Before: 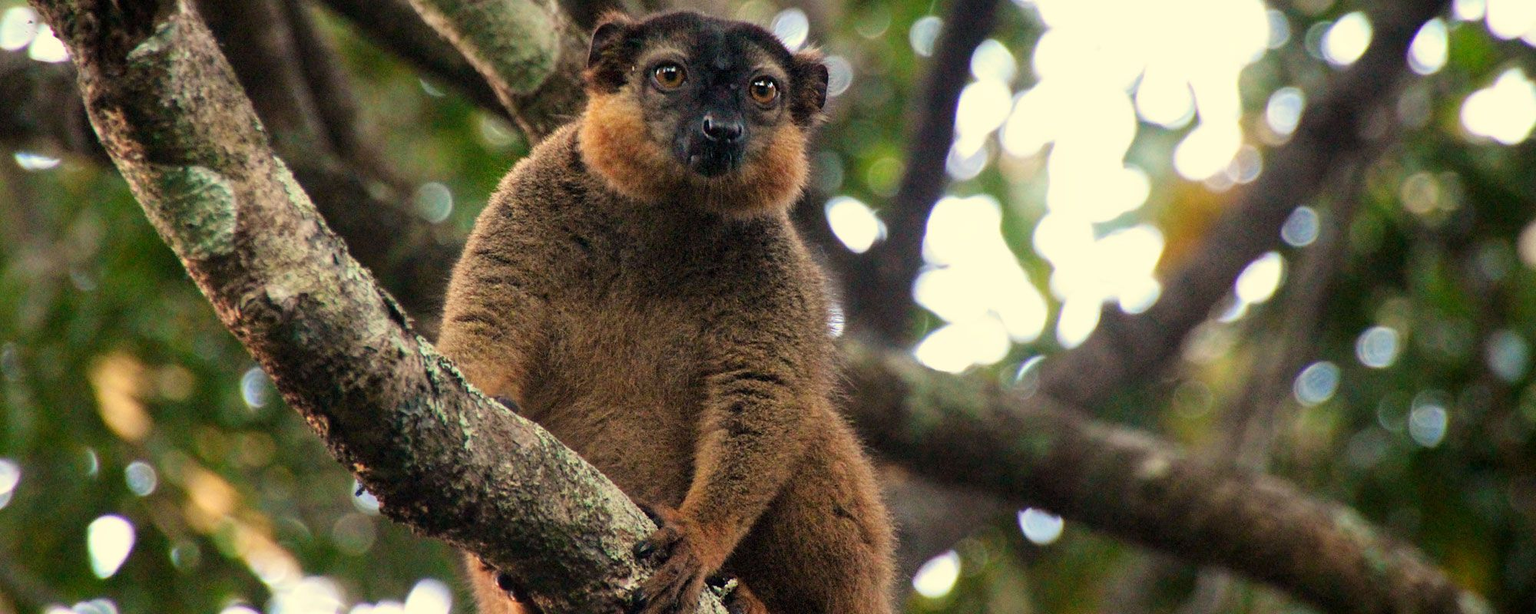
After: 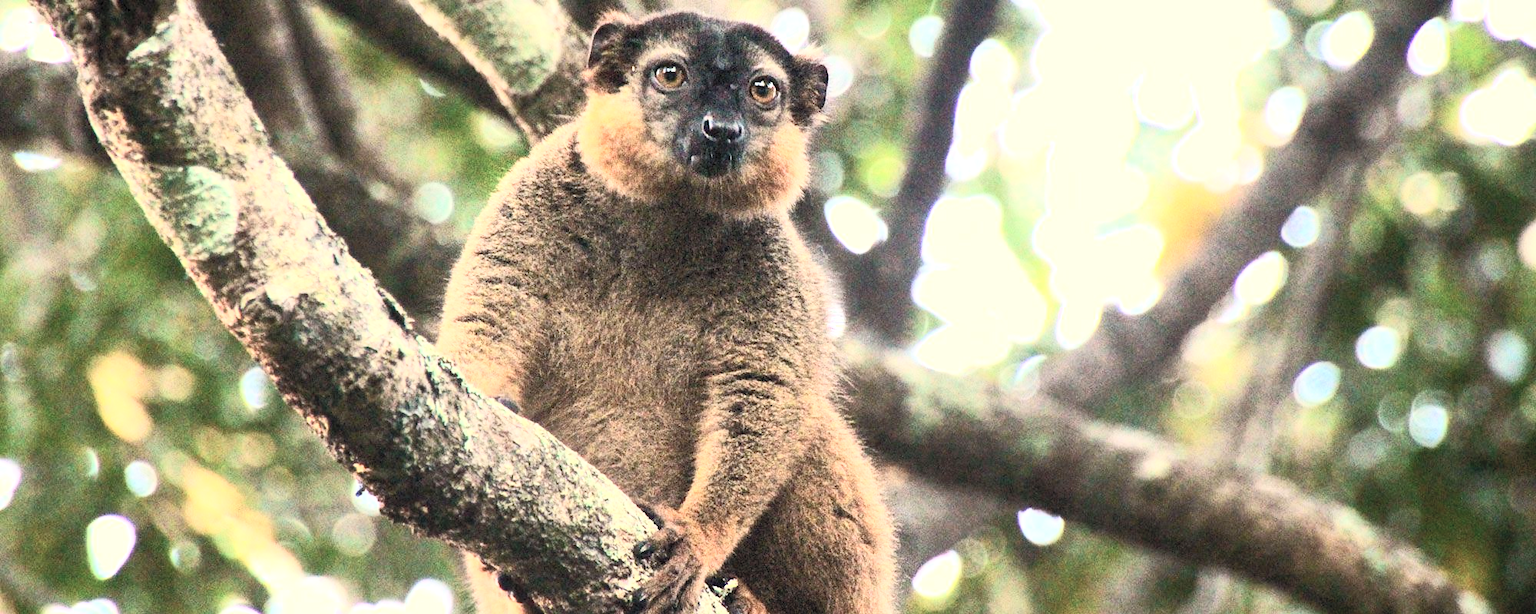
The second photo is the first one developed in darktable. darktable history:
exposure: exposure 0.95 EV, compensate highlight preservation false
contrast brightness saturation: contrast 0.43, brightness 0.56, saturation -0.19
